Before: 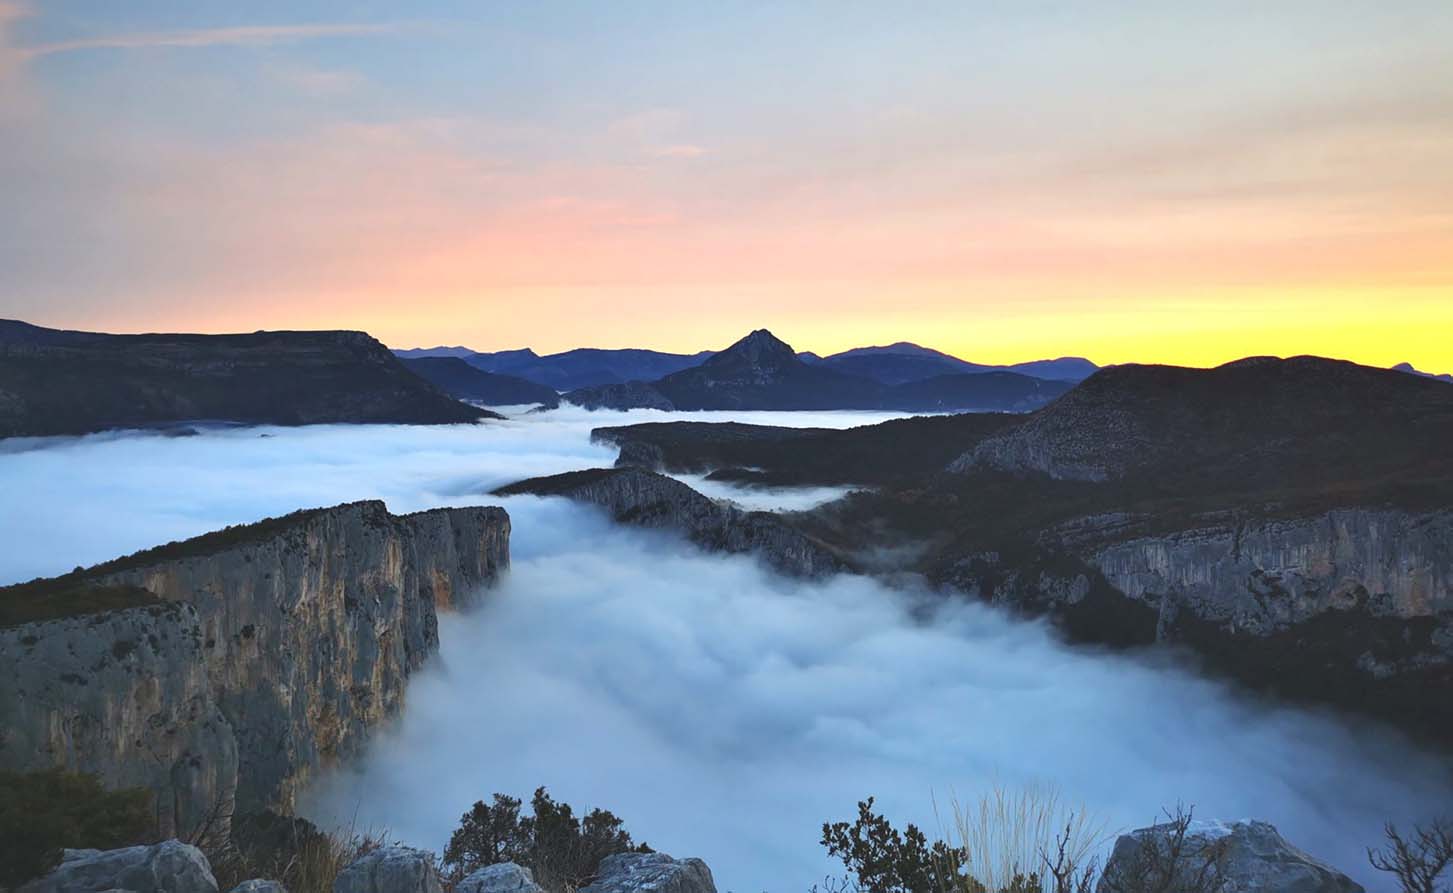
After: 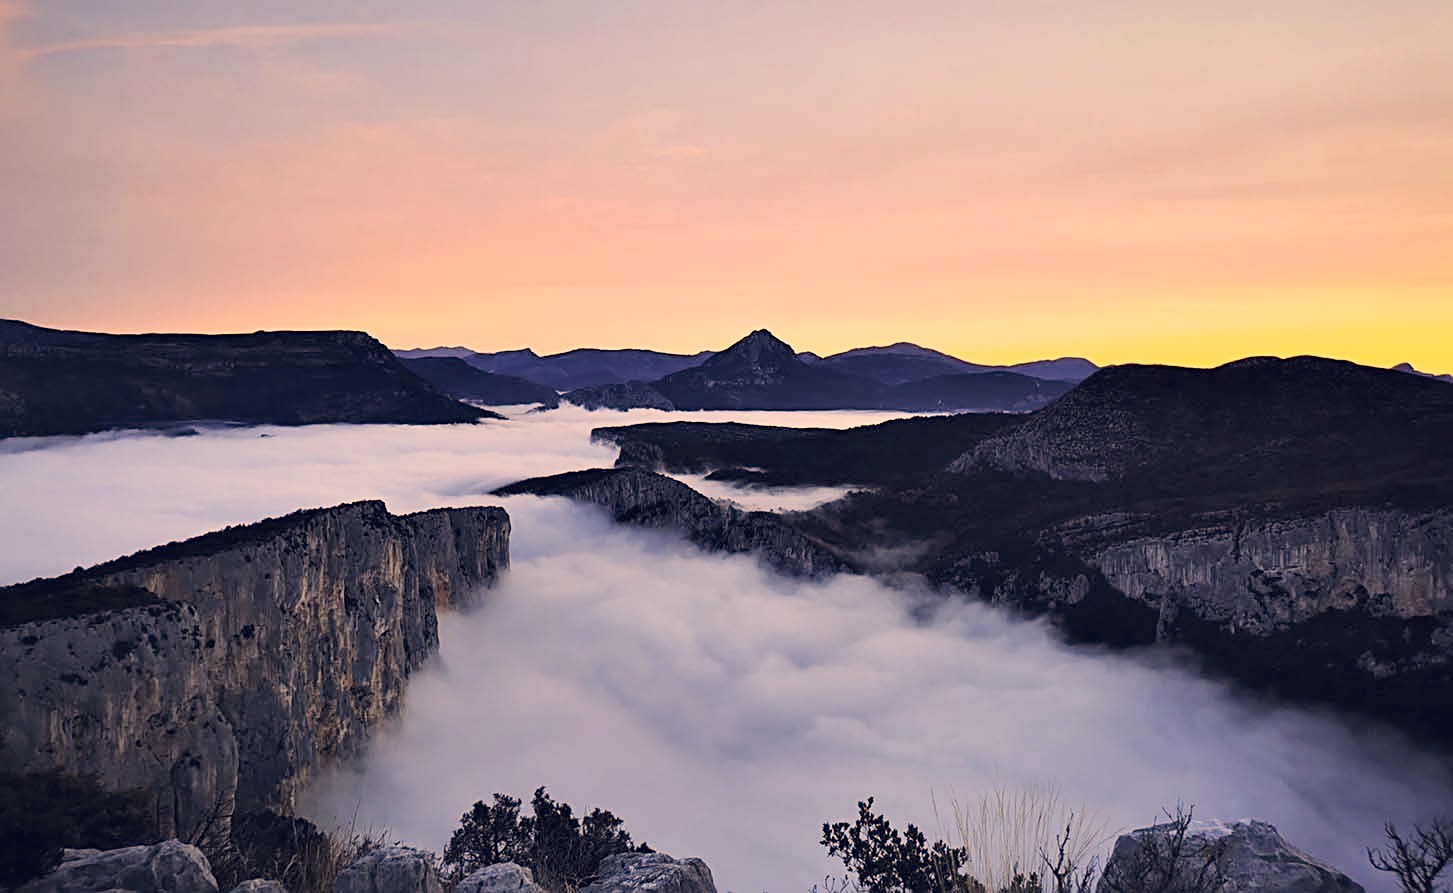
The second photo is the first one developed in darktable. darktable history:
sharpen: radius 2.741
filmic rgb: black relative exposure -5.08 EV, white relative exposure 3.53 EV, hardness 3.19, contrast 1.198, highlights saturation mix -31.03%
color correction: highlights a* 20.19, highlights b* 28.11, shadows a* 3.46, shadows b* -17.71, saturation 0.762
